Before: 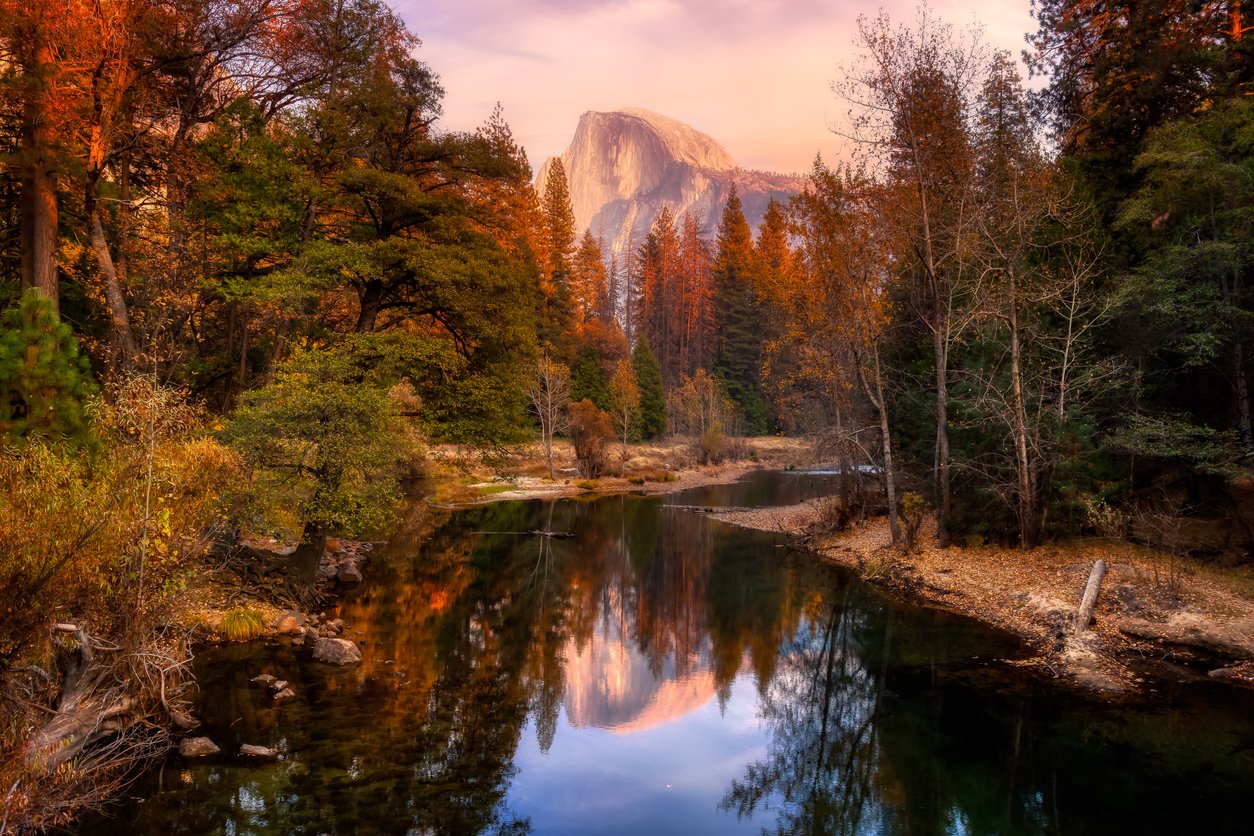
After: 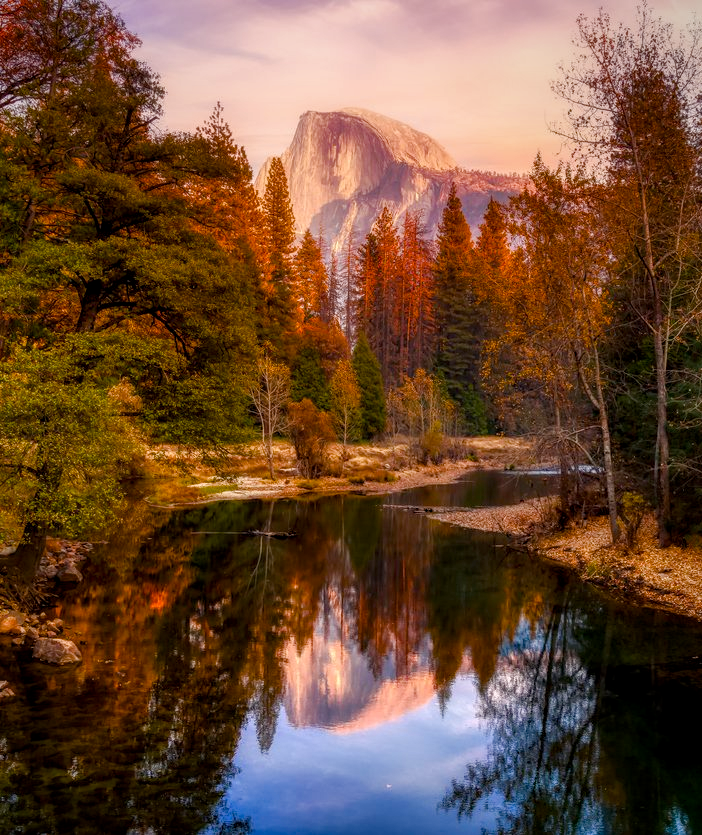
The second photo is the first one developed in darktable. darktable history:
color balance rgb: perceptual saturation grading › global saturation 0.184%, perceptual saturation grading › highlights -16.704%, perceptual saturation grading › mid-tones 32.761%, perceptual saturation grading › shadows 50.405%
vignetting: fall-off radius 59.66%, brightness -0.374, saturation 0.005, automatic ratio true
local contrast: on, module defaults
haze removal: compatibility mode true, adaptive false
crop and rotate: left 22.353%, right 21.619%
